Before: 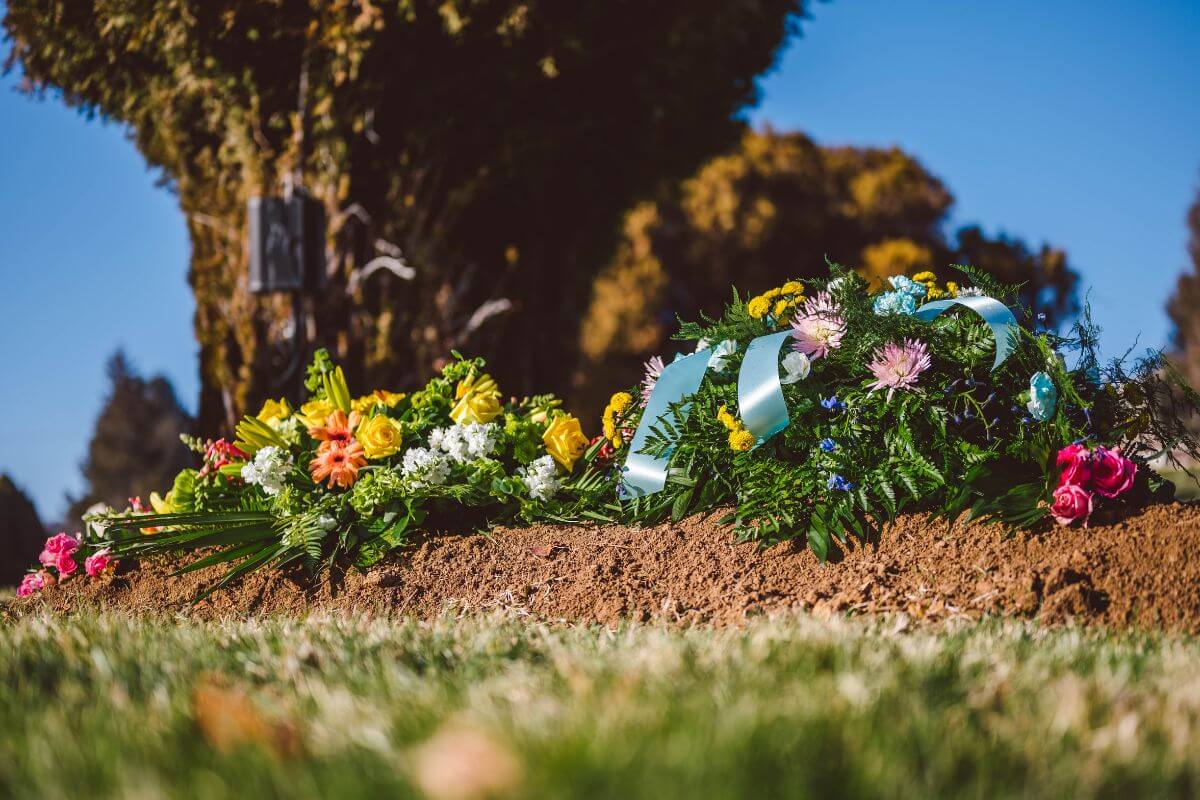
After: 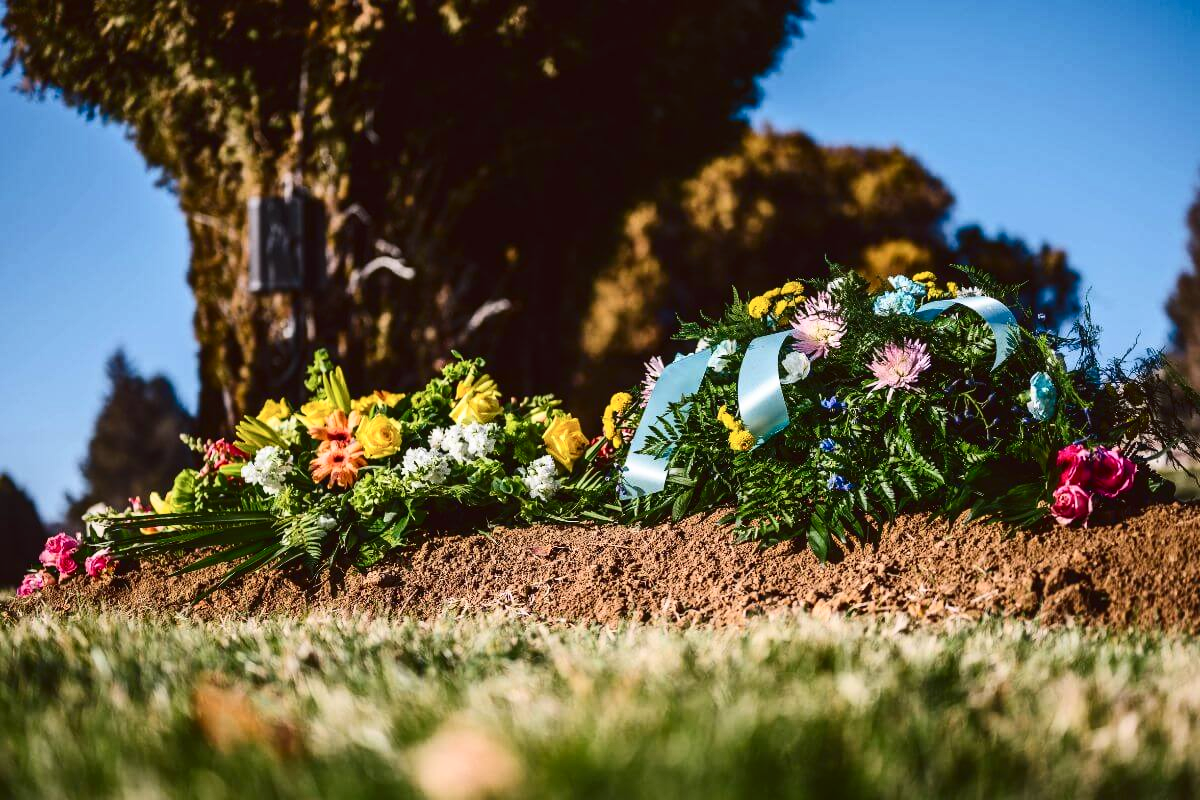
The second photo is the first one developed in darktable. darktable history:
contrast brightness saturation: contrast 0.278
